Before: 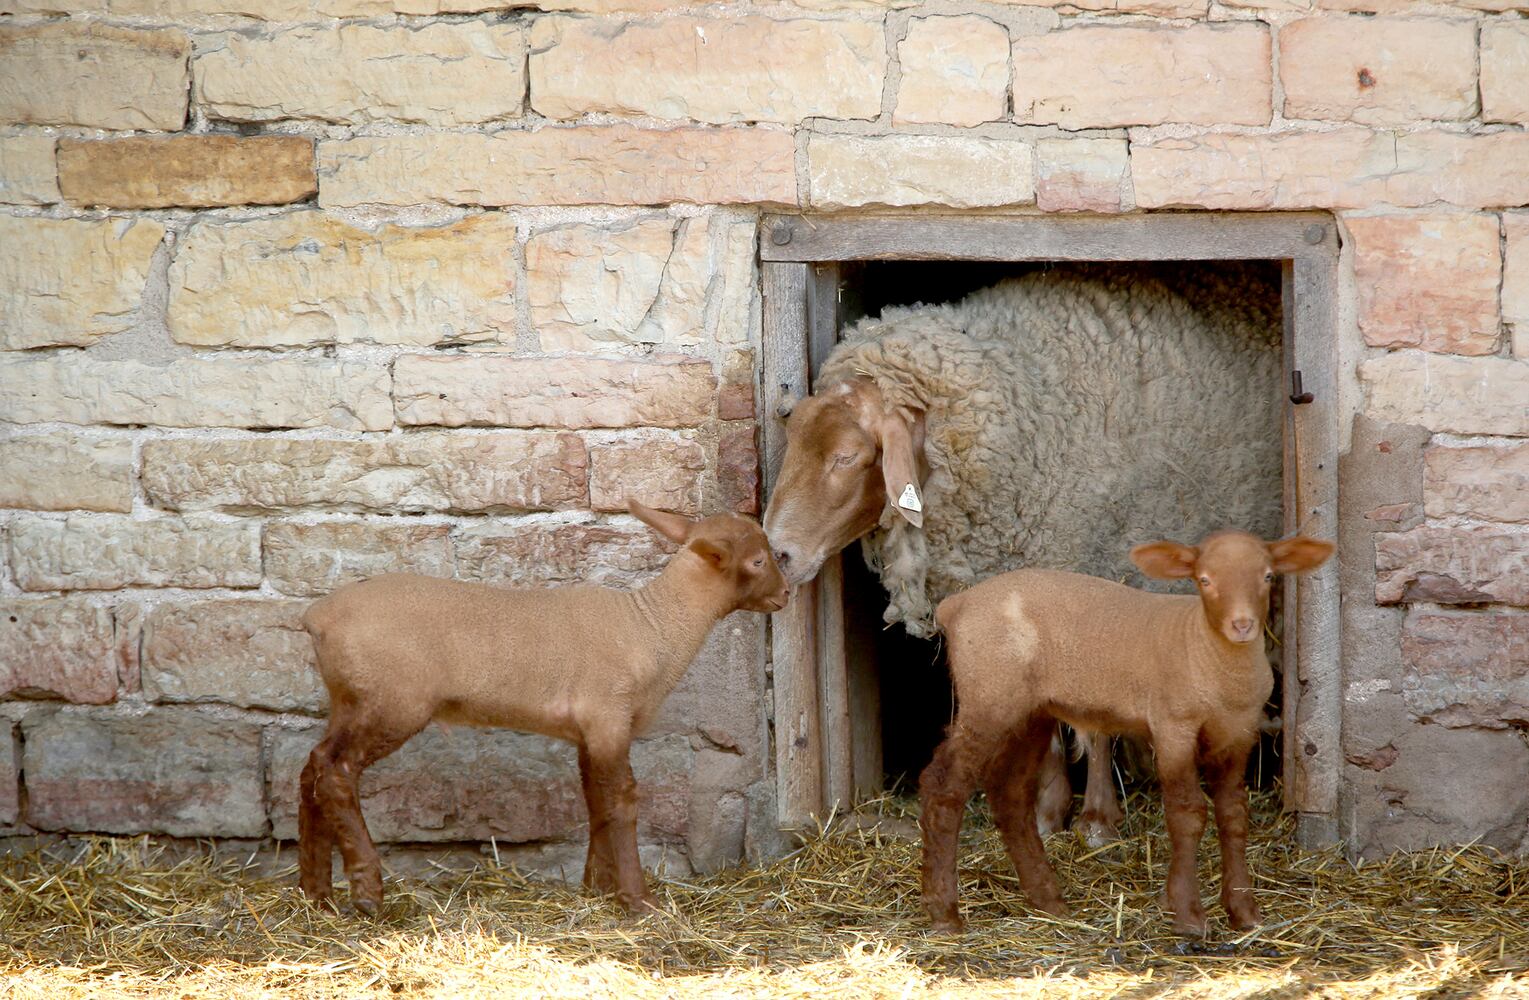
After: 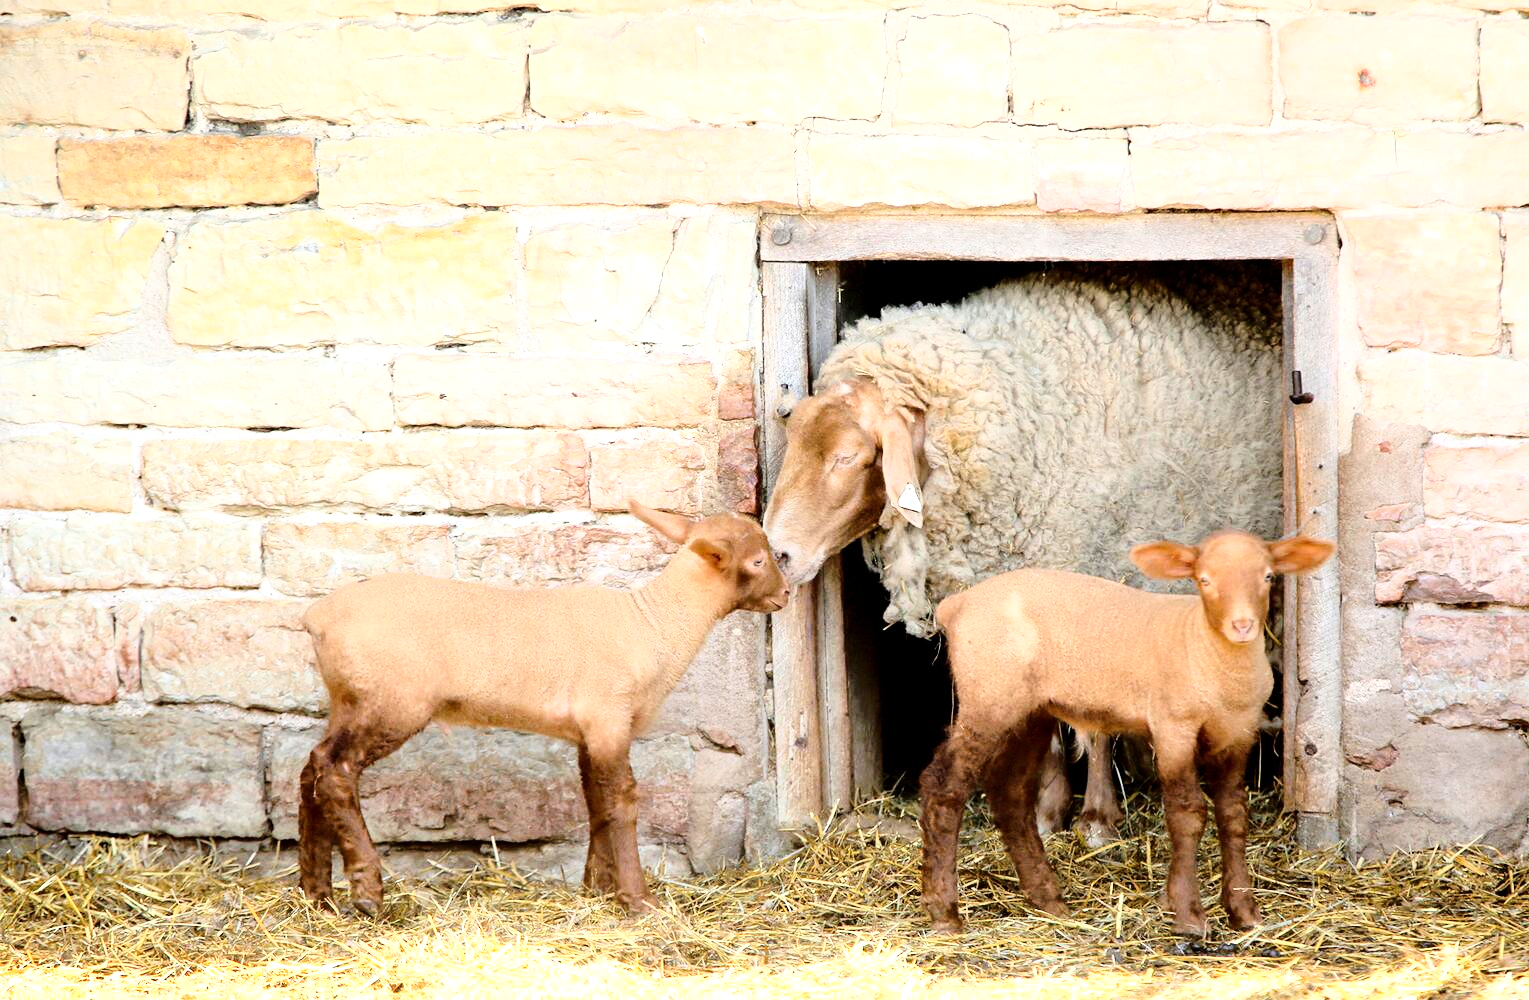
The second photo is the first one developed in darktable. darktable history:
tone equalizer: -8 EV -0.78 EV, -7 EV -0.709 EV, -6 EV -0.637 EV, -5 EV -0.415 EV, -3 EV 0.396 EV, -2 EV 0.6 EV, -1 EV 0.691 EV, +0 EV 0.747 EV
base curve: curves: ch0 [(0, 0) (0.028, 0.03) (0.121, 0.232) (0.46, 0.748) (0.859, 0.968) (1, 1)]
